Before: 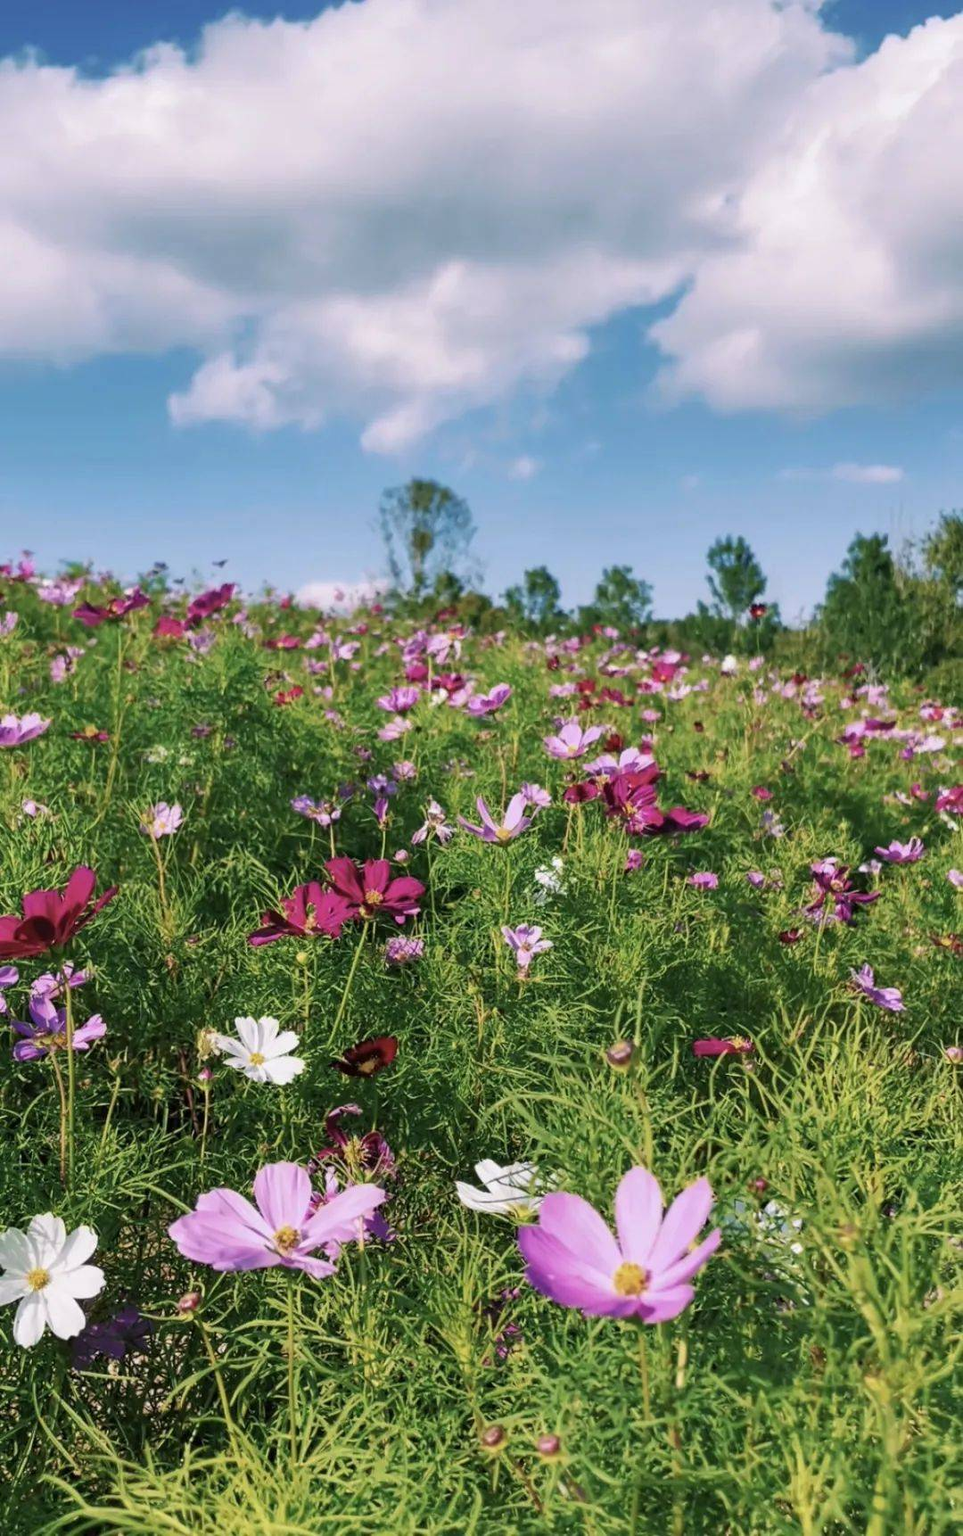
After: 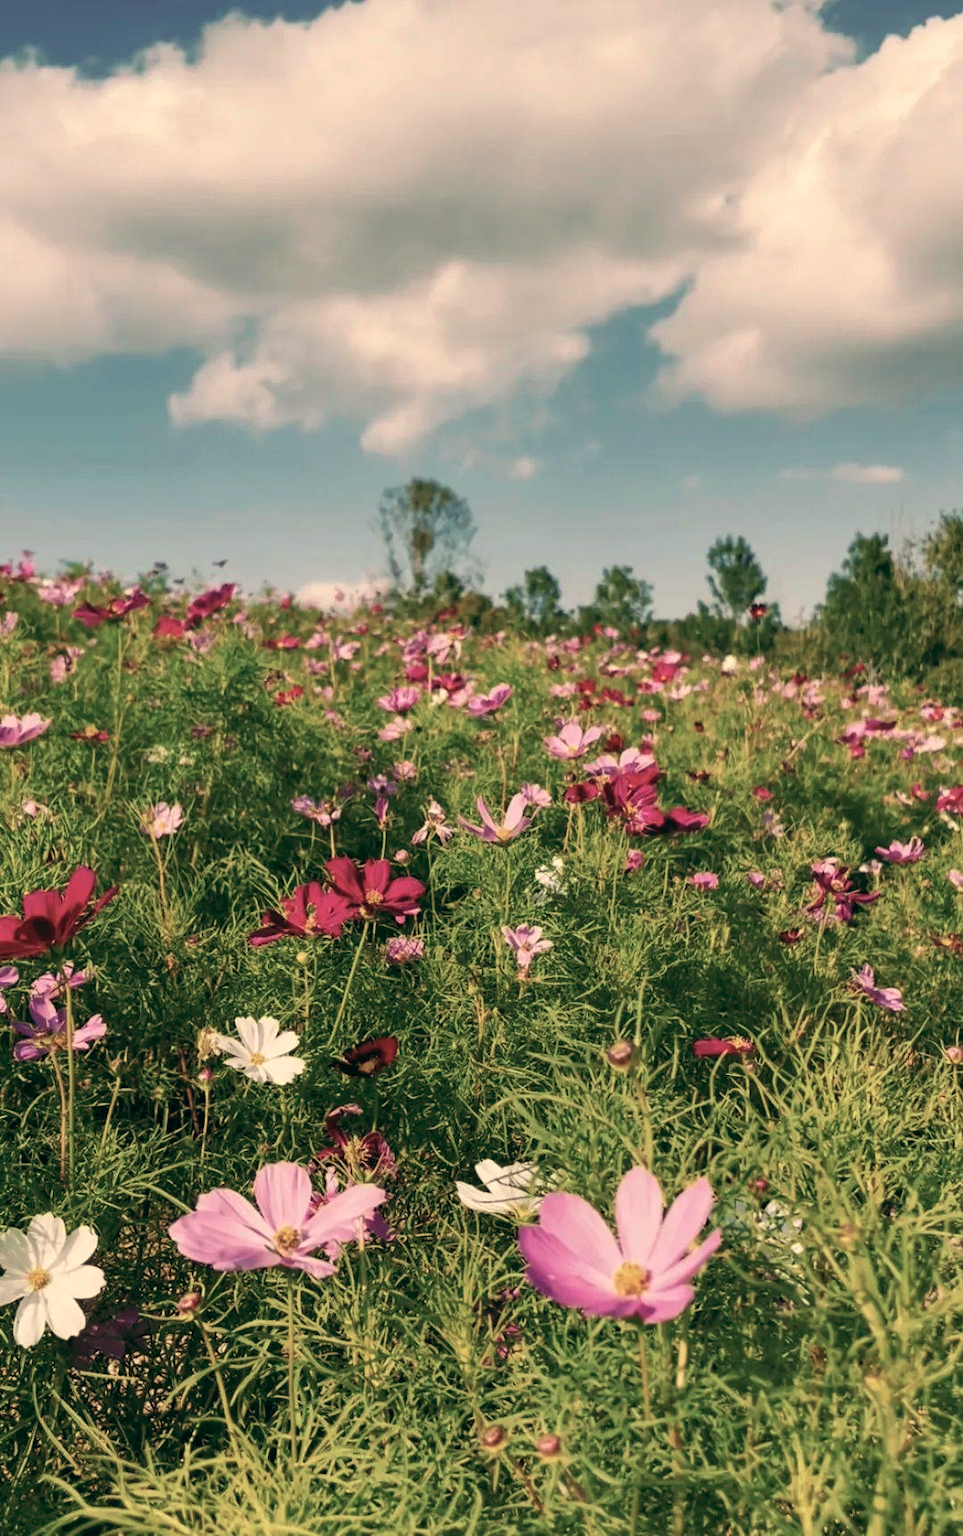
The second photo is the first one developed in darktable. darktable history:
white balance: red 1.123, blue 0.83
color balance: lift [1, 0.994, 1.002, 1.006], gamma [0.957, 1.081, 1.016, 0.919], gain [0.97, 0.972, 1.01, 1.028], input saturation 91.06%, output saturation 79.8%
